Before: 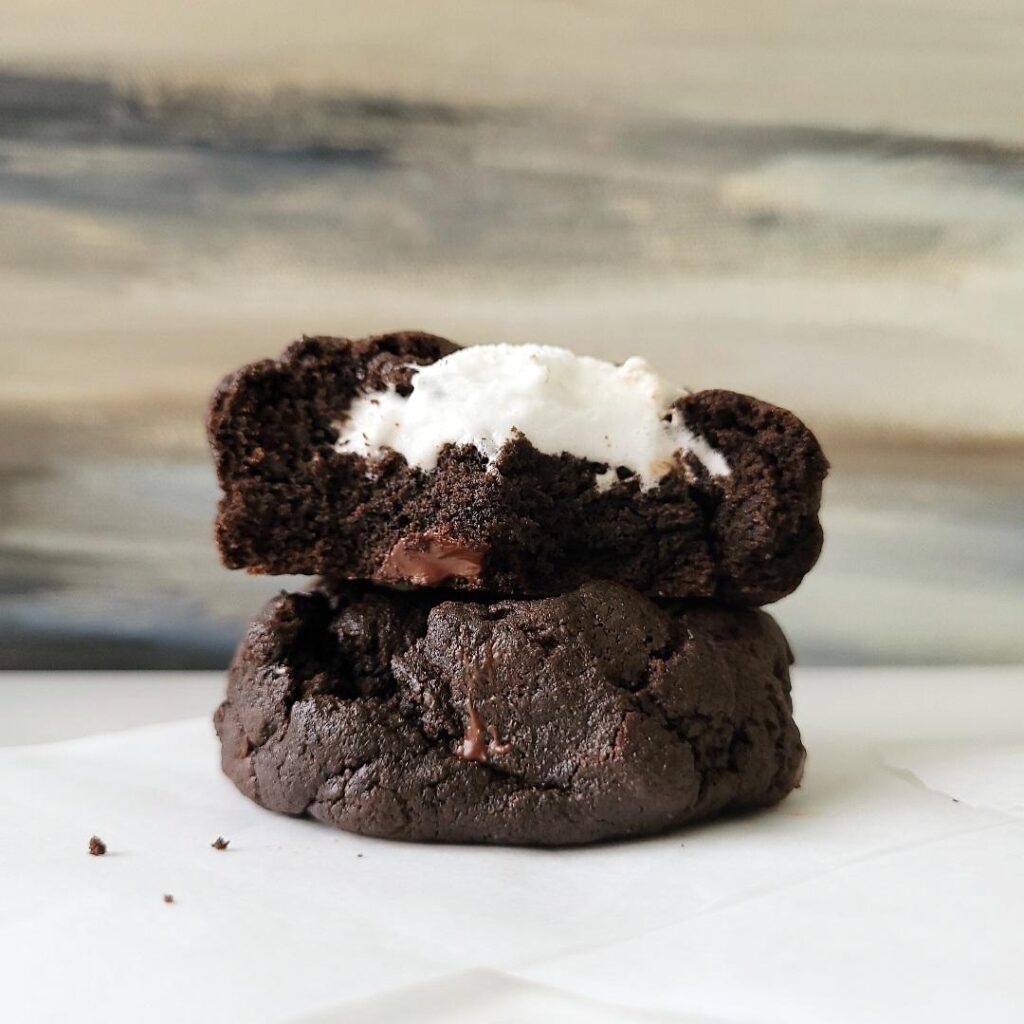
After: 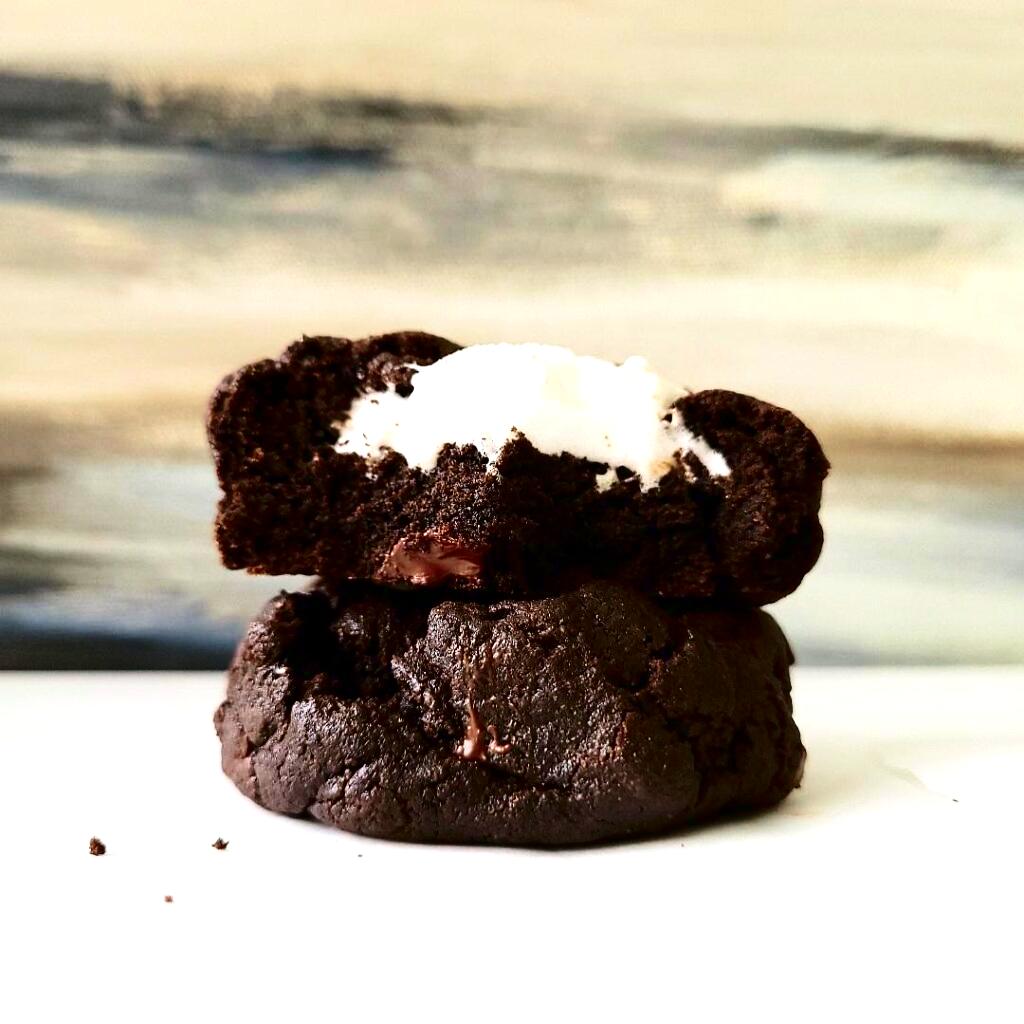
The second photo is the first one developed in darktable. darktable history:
contrast brightness saturation: contrast 0.244, brightness -0.228, saturation 0.147
exposure: exposure 0.636 EV, compensate highlight preservation false
velvia: on, module defaults
levels: levels [0, 0.498, 1]
